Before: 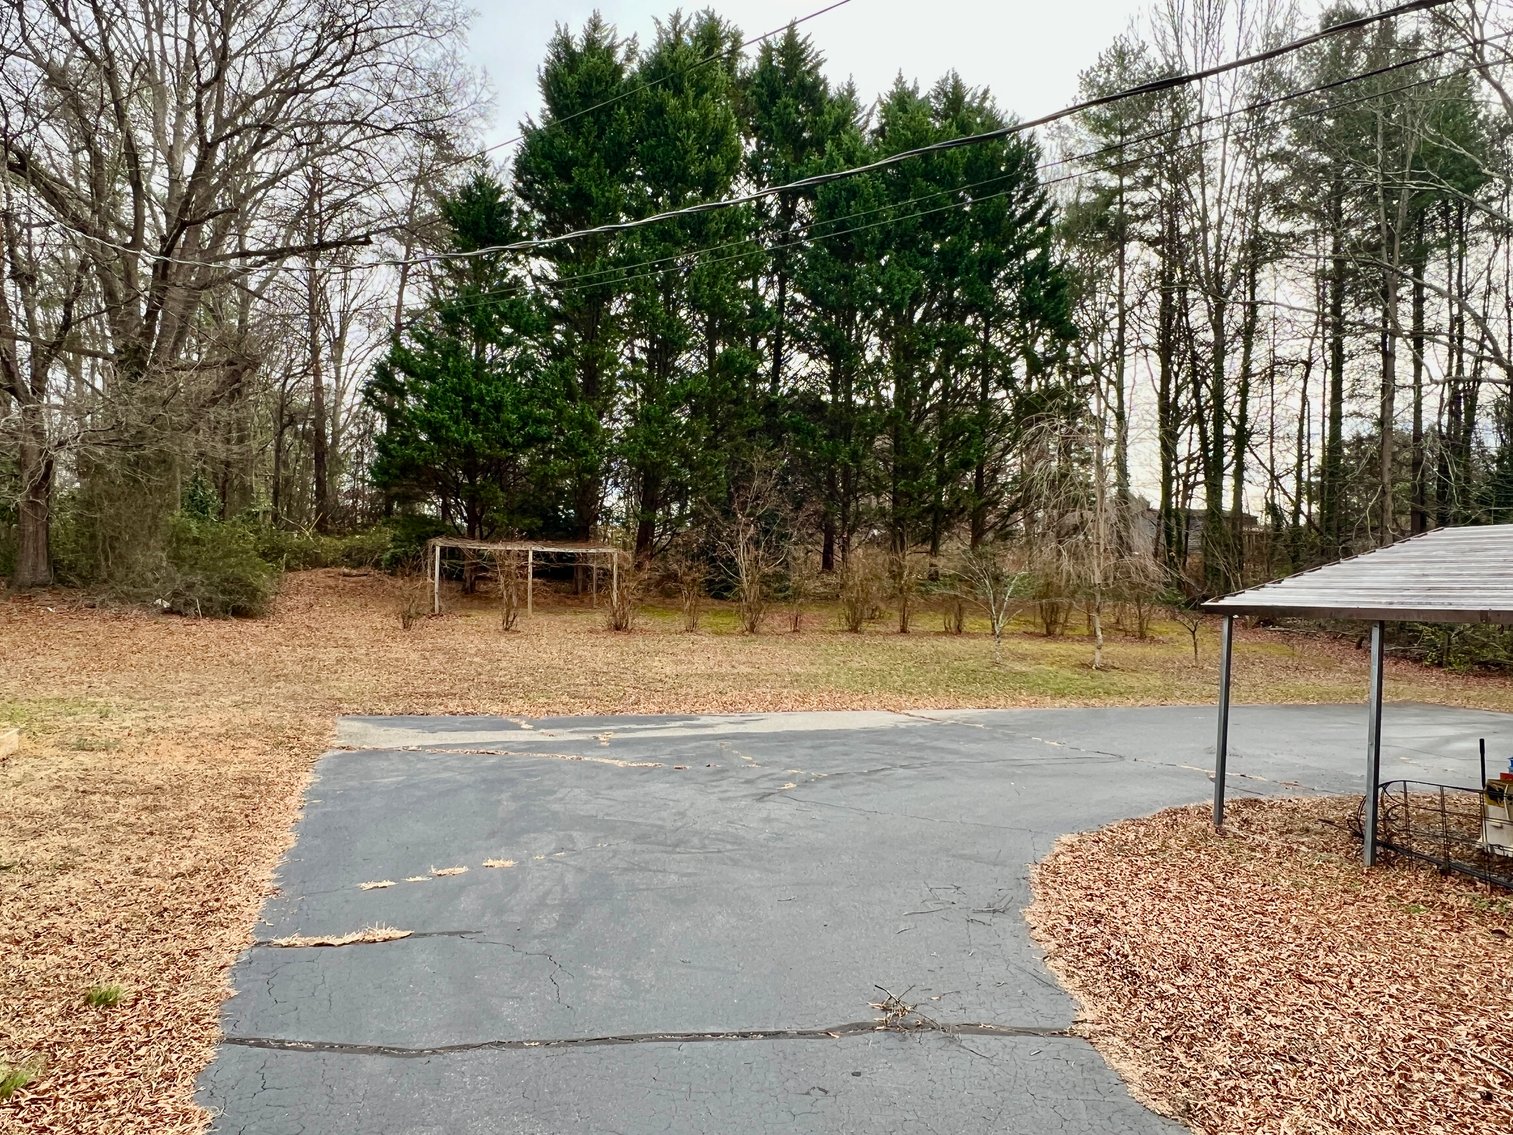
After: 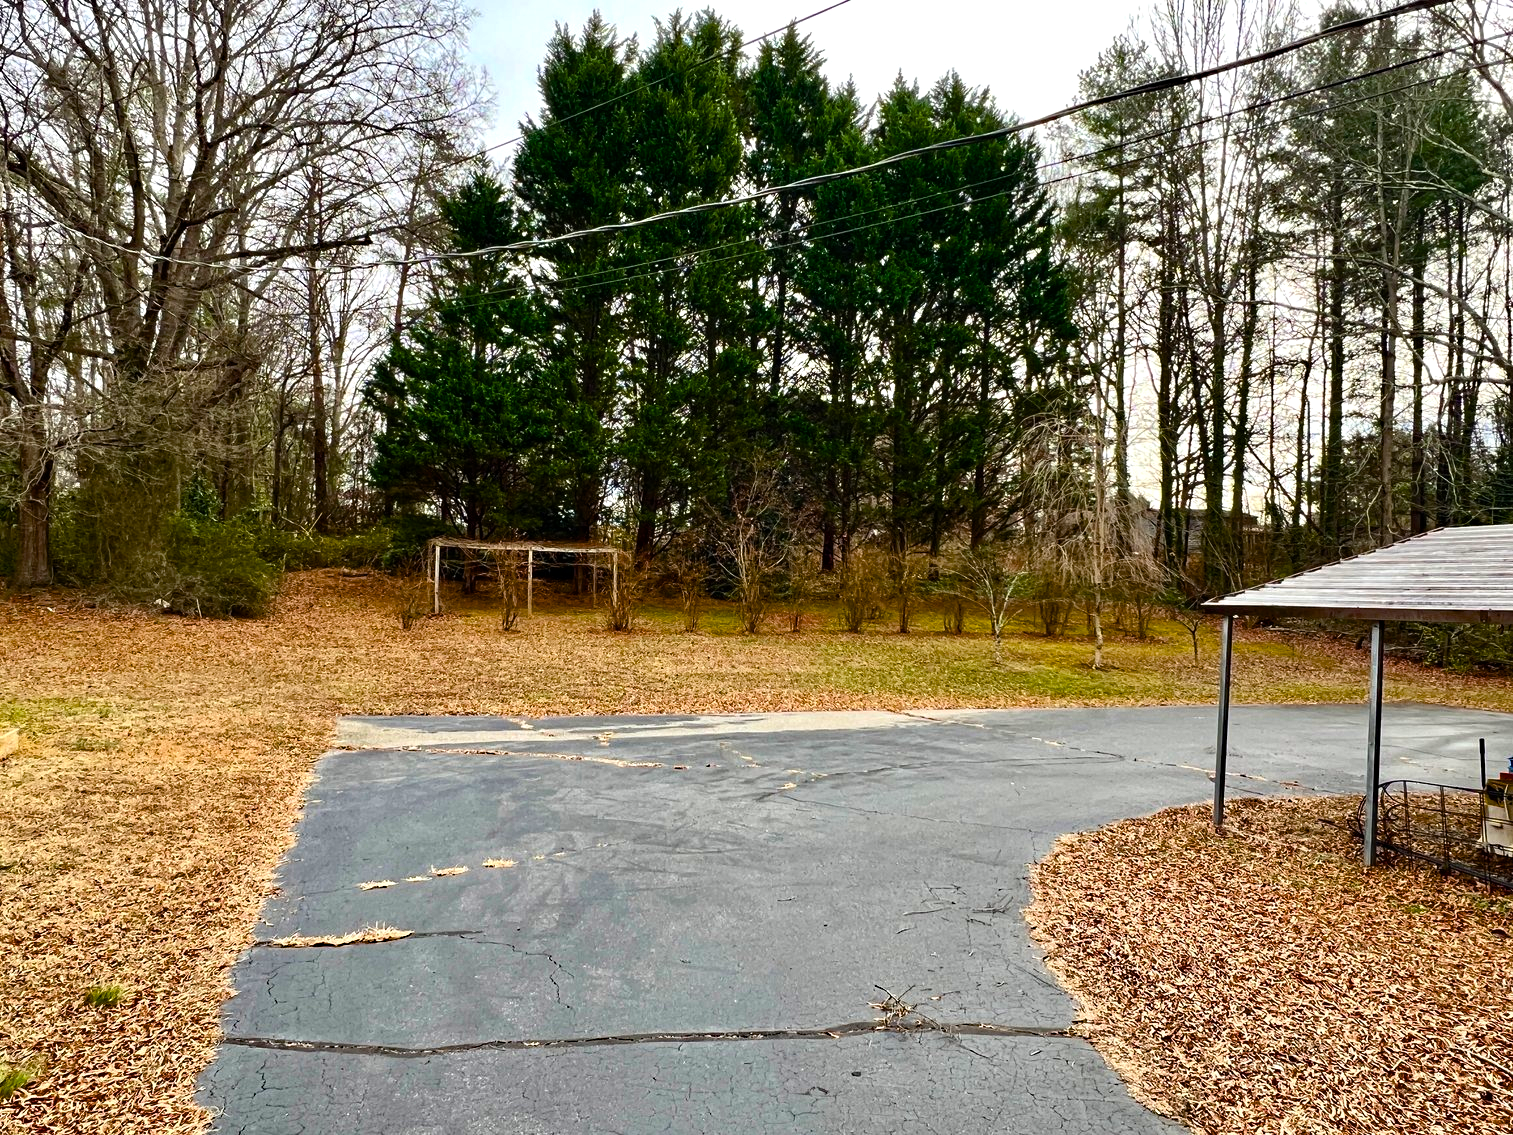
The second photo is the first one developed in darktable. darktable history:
haze removal: strength 0.299, distance 0.247, compatibility mode true, adaptive false
color balance rgb: perceptual saturation grading › global saturation 29.424%, perceptual brilliance grading › global brilliance 15.71%, perceptual brilliance grading › shadows -35.529%, saturation formula JzAzBz (2021)
